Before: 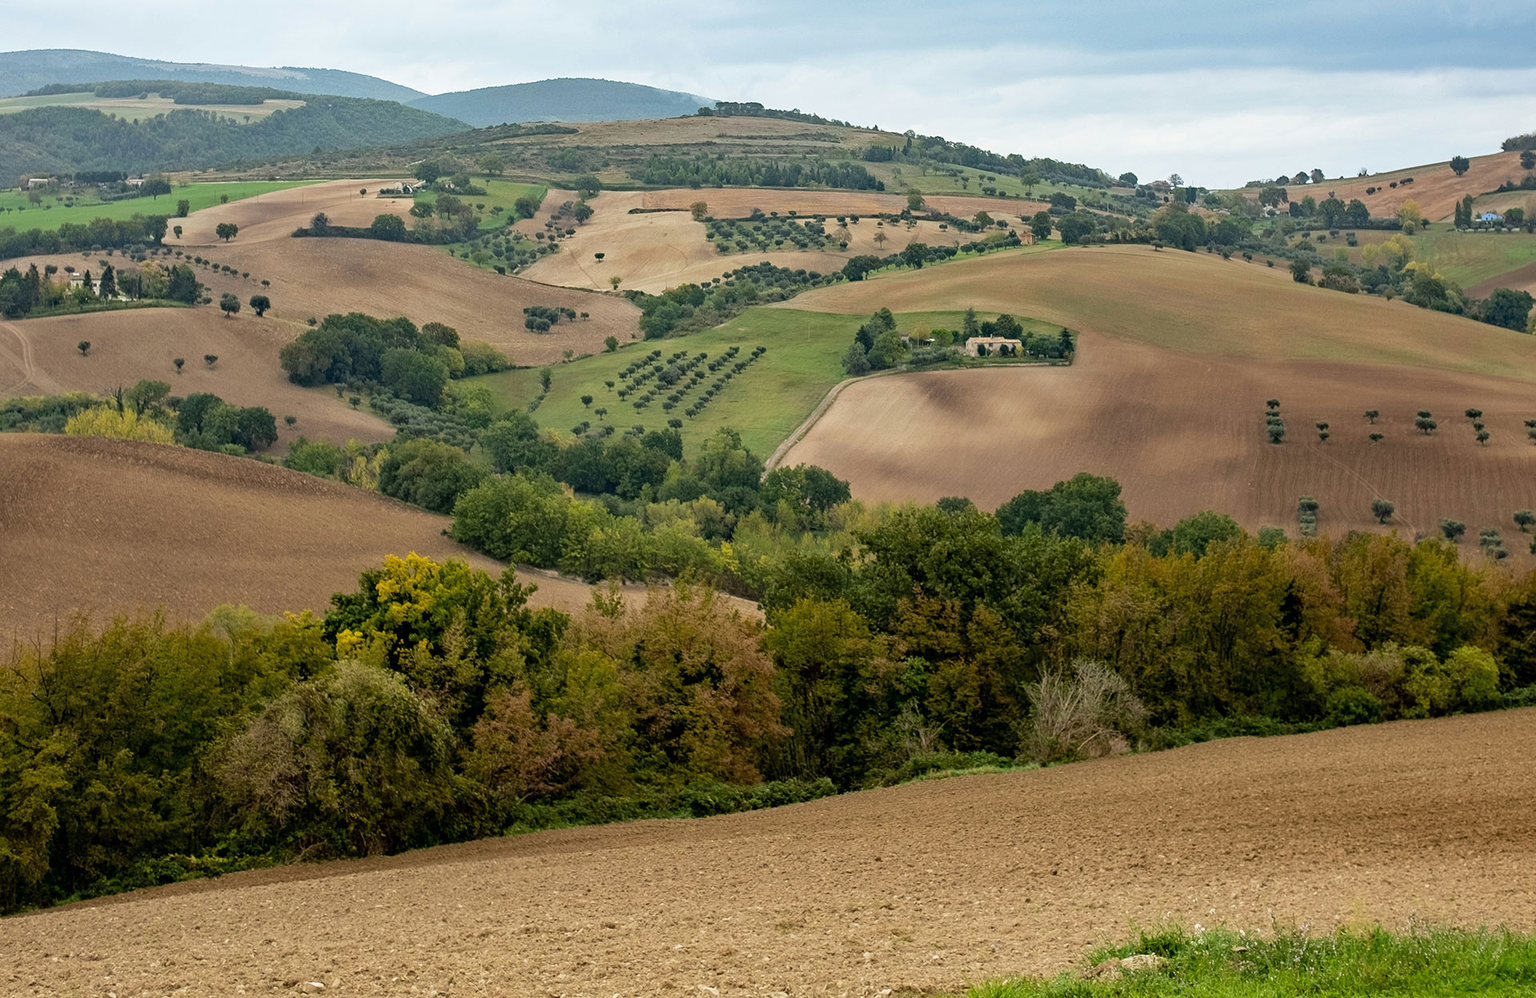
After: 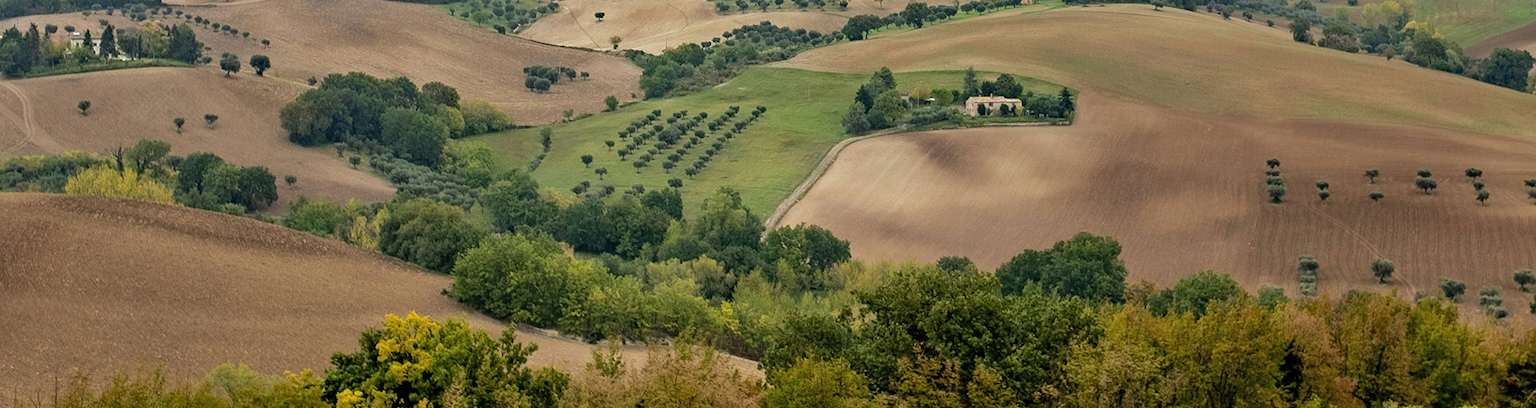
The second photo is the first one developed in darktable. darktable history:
shadows and highlights: soften with gaussian
crop and rotate: top 24.127%, bottom 34.873%
